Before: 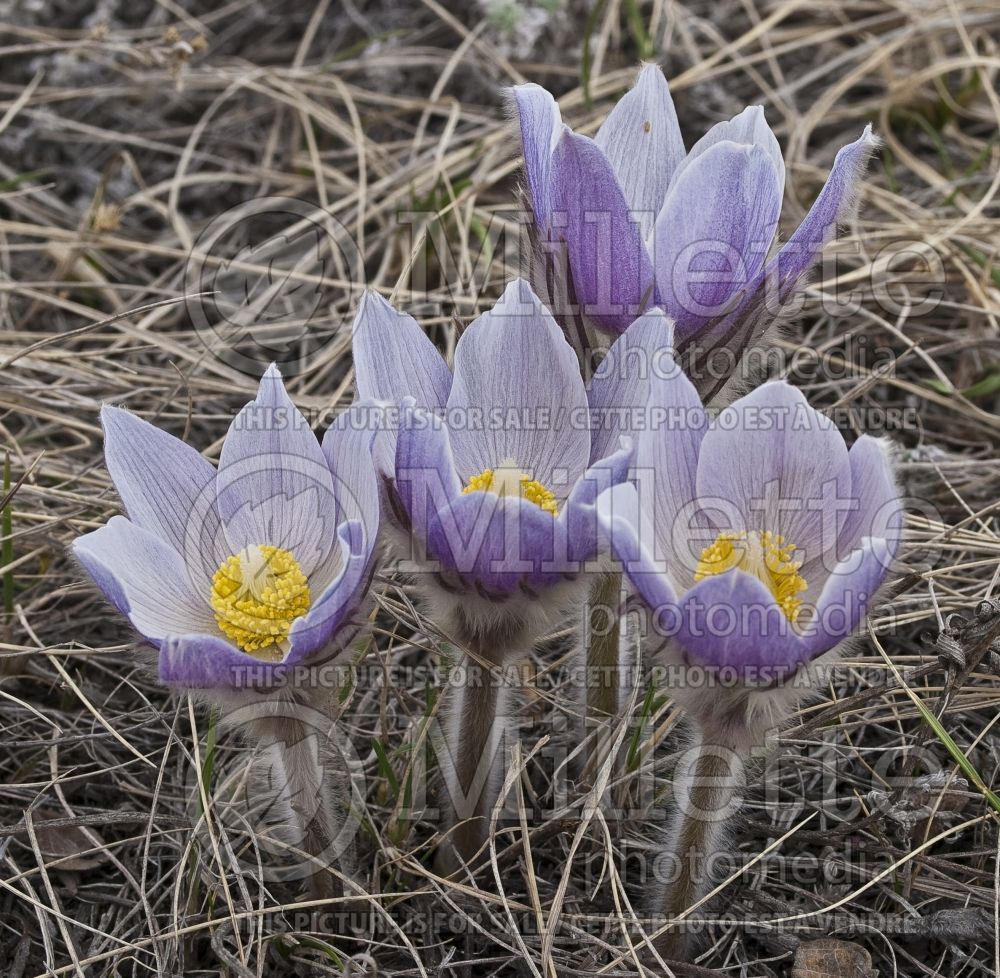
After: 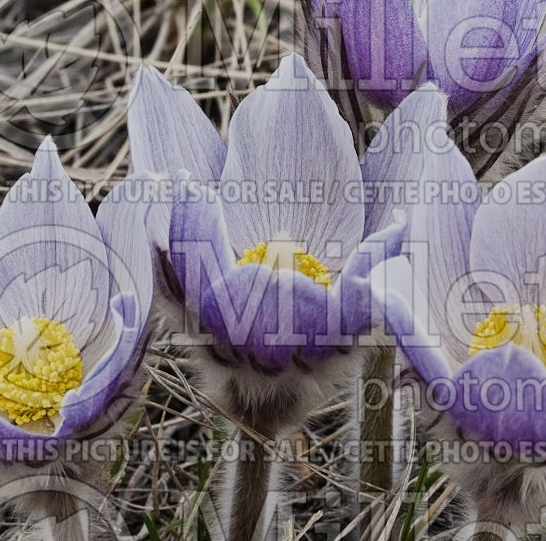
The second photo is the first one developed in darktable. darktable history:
rotate and perspective: rotation 0.226°, lens shift (vertical) -0.042, crop left 0.023, crop right 0.982, crop top 0.006, crop bottom 0.994
crop and rotate: left 22.13%, top 22.054%, right 22.026%, bottom 22.102%
sigmoid: skew -0.2, preserve hue 0%, red attenuation 0.1, red rotation 0.035, green attenuation 0.1, green rotation -0.017, blue attenuation 0.15, blue rotation -0.052, base primaries Rec2020
